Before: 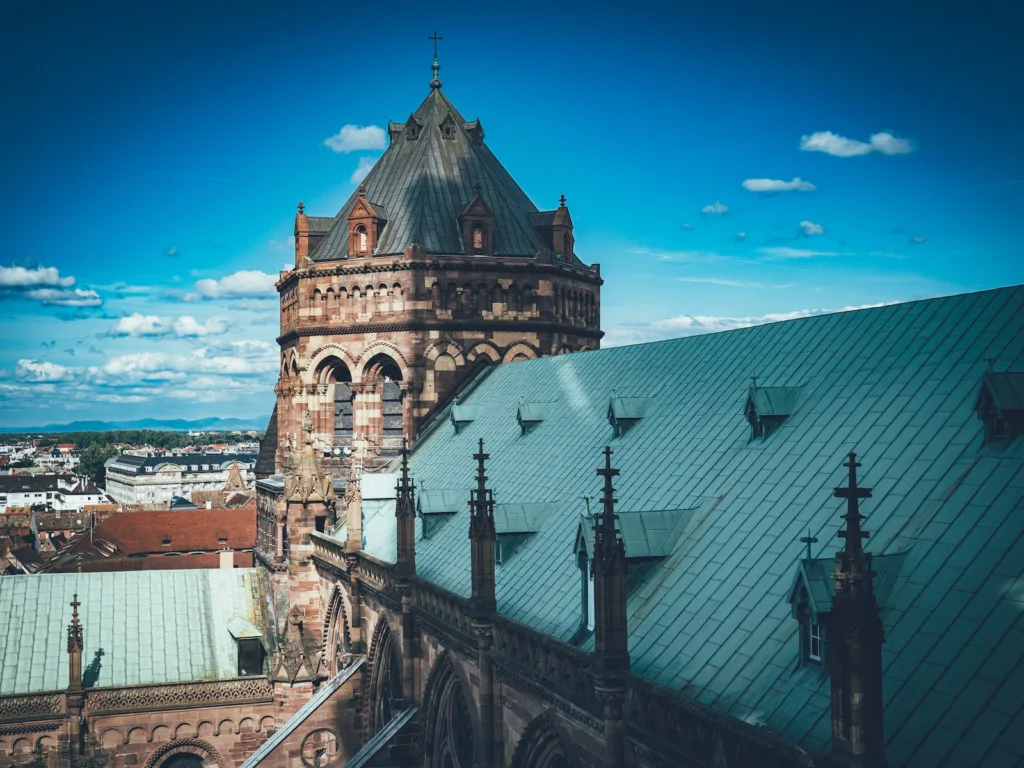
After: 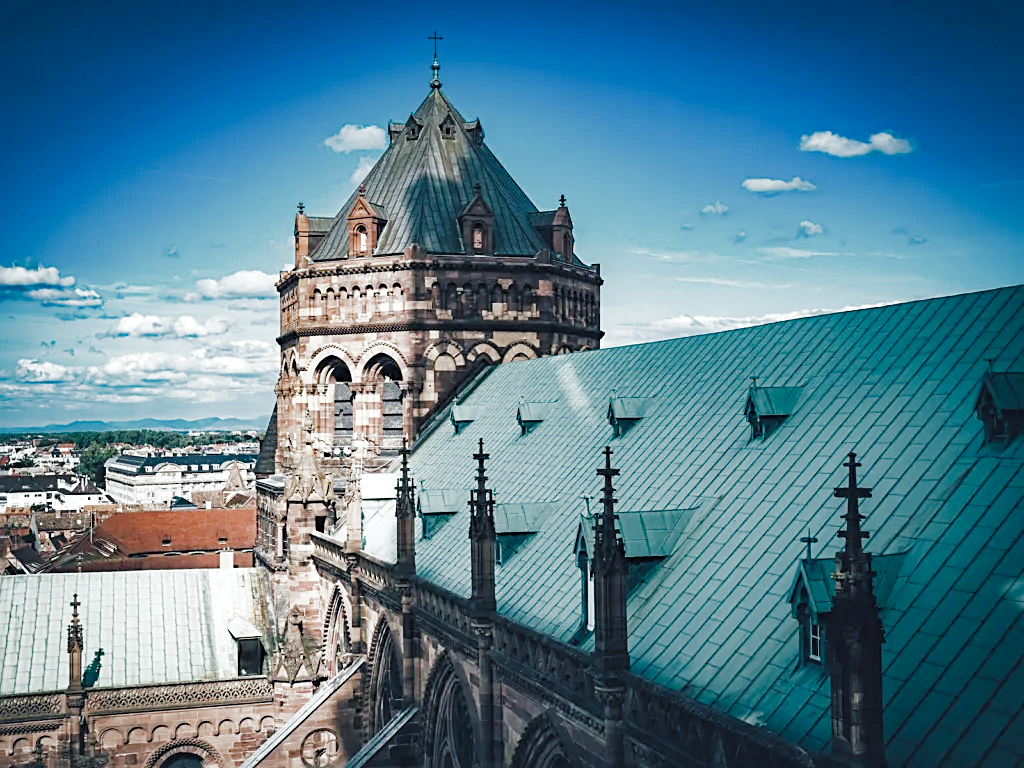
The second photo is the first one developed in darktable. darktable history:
sharpen: on, module defaults
color zones: curves: ch0 [(0, 0.5) (0.143, 0.5) (0.286, 0.5) (0.429, 0.495) (0.571, 0.437) (0.714, 0.44) (0.857, 0.496) (1, 0.5)]
haze removal: strength 0.25, distance 0.25, compatibility mode true, adaptive false
contrast equalizer: y [[0.518, 0.517, 0.501, 0.5, 0.5, 0.5], [0.5 ×6], [0.5 ×6], [0 ×6], [0 ×6]]
filmic: grey point source 9.4, black point source -8.89, white point source 3.19, grey point target 18, white point target 100, output power 2.2, latitude stops 2, contrast 1.65, saturation 100, global saturation 100
